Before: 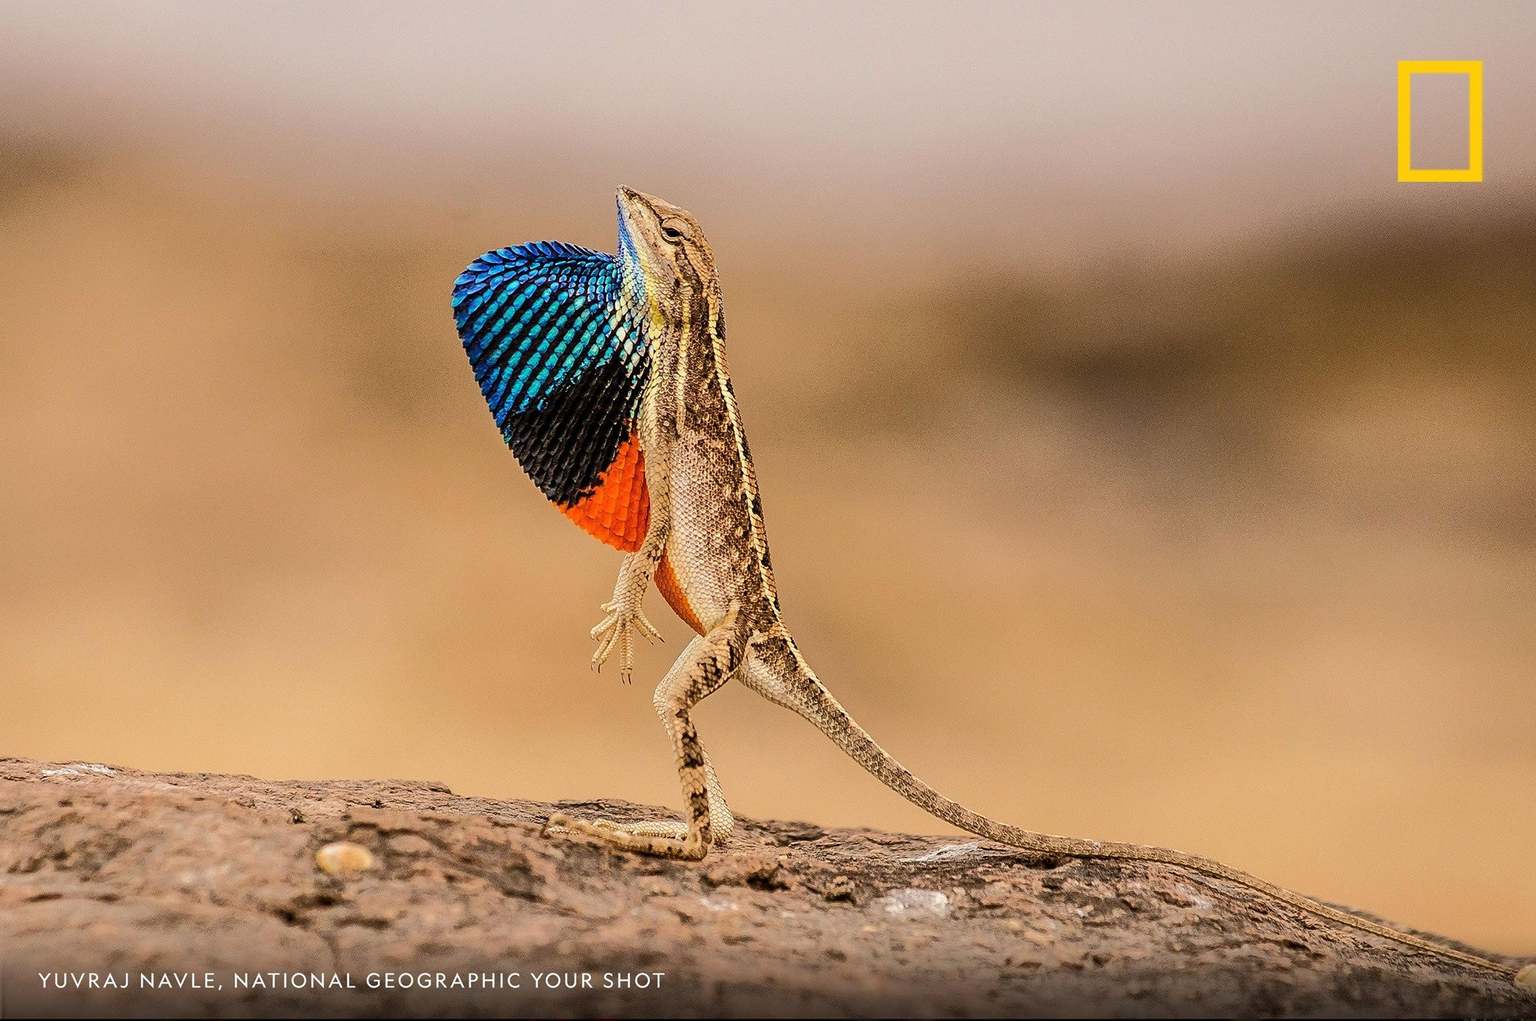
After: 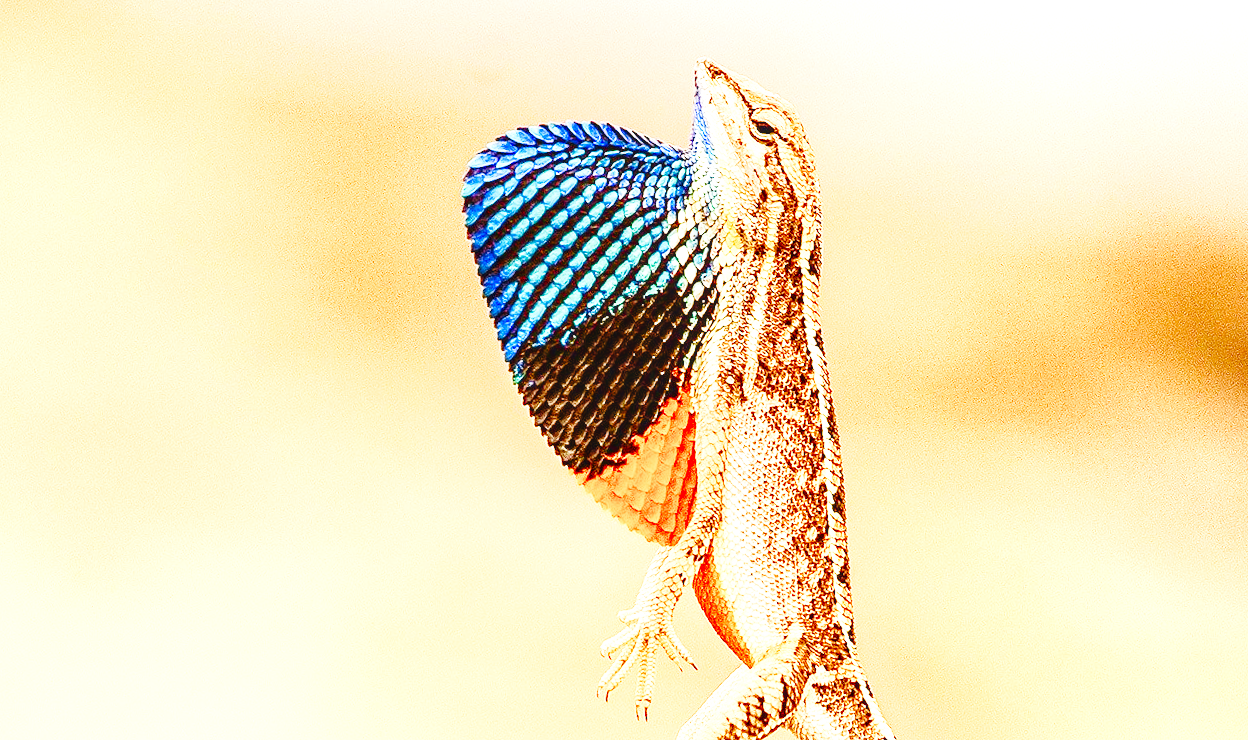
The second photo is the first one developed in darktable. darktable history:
exposure: black level correction 0, exposure 1.199 EV, compensate highlight preservation false
contrast brightness saturation: brightness -0.017, saturation 0.369
base curve: curves: ch0 [(0, 0) (0.028, 0.03) (0.121, 0.232) (0.46, 0.748) (0.859, 0.968) (1, 1)], preserve colors none
velvia: on, module defaults
color balance rgb: power › luminance 9.935%, power › chroma 2.807%, power › hue 58.77°, white fulcrum 0.062 EV, perceptual saturation grading › global saturation 20%, perceptual saturation grading › highlights -49.432%, perceptual saturation grading › shadows 24.497%, contrast 5.49%
local contrast: on, module defaults
crop and rotate: angle -5.93°, left 2.14%, top 7.016%, right 27.729%, bottom 30.433%
